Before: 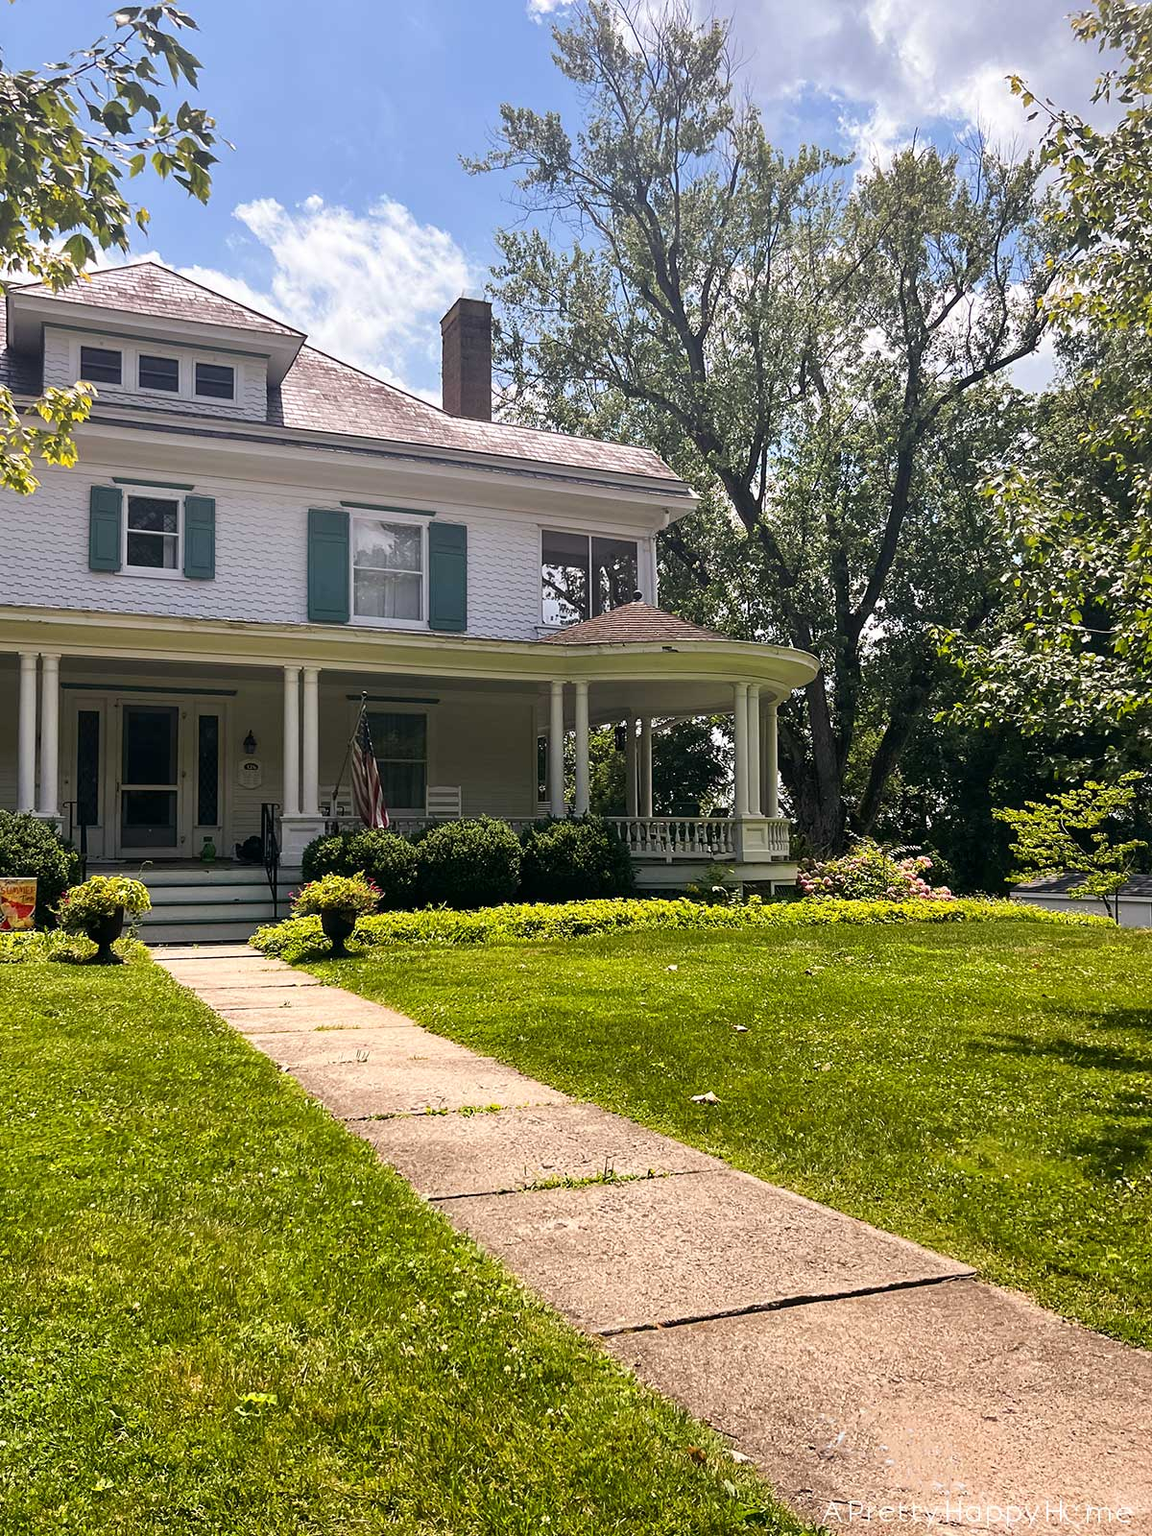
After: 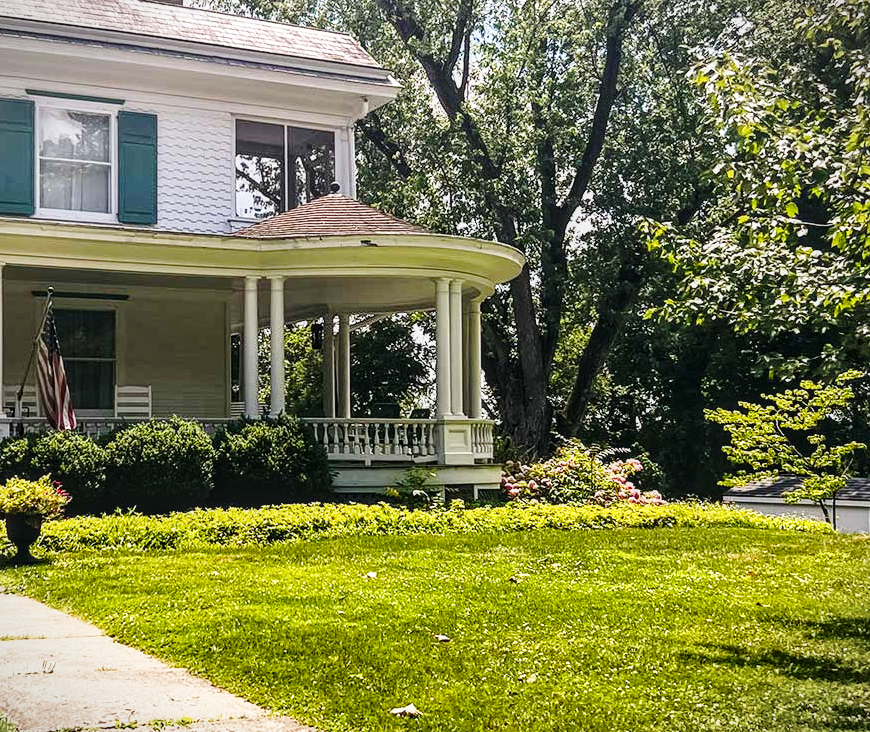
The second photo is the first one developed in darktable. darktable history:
vignetting: fall-off start 101%, fall-off radius 65.14%, automatic ratio true
crop and rotate: left 27.478%, top 27.09%, bottom 27.128%
local contrast: on, module defaults
base curve: curves: ch0 [(0, 0) (0.028, 0.03) (0.121, 0.232) (0.46, 0.748) (0.859, 0.968) (1, 1)], preserve colors none
